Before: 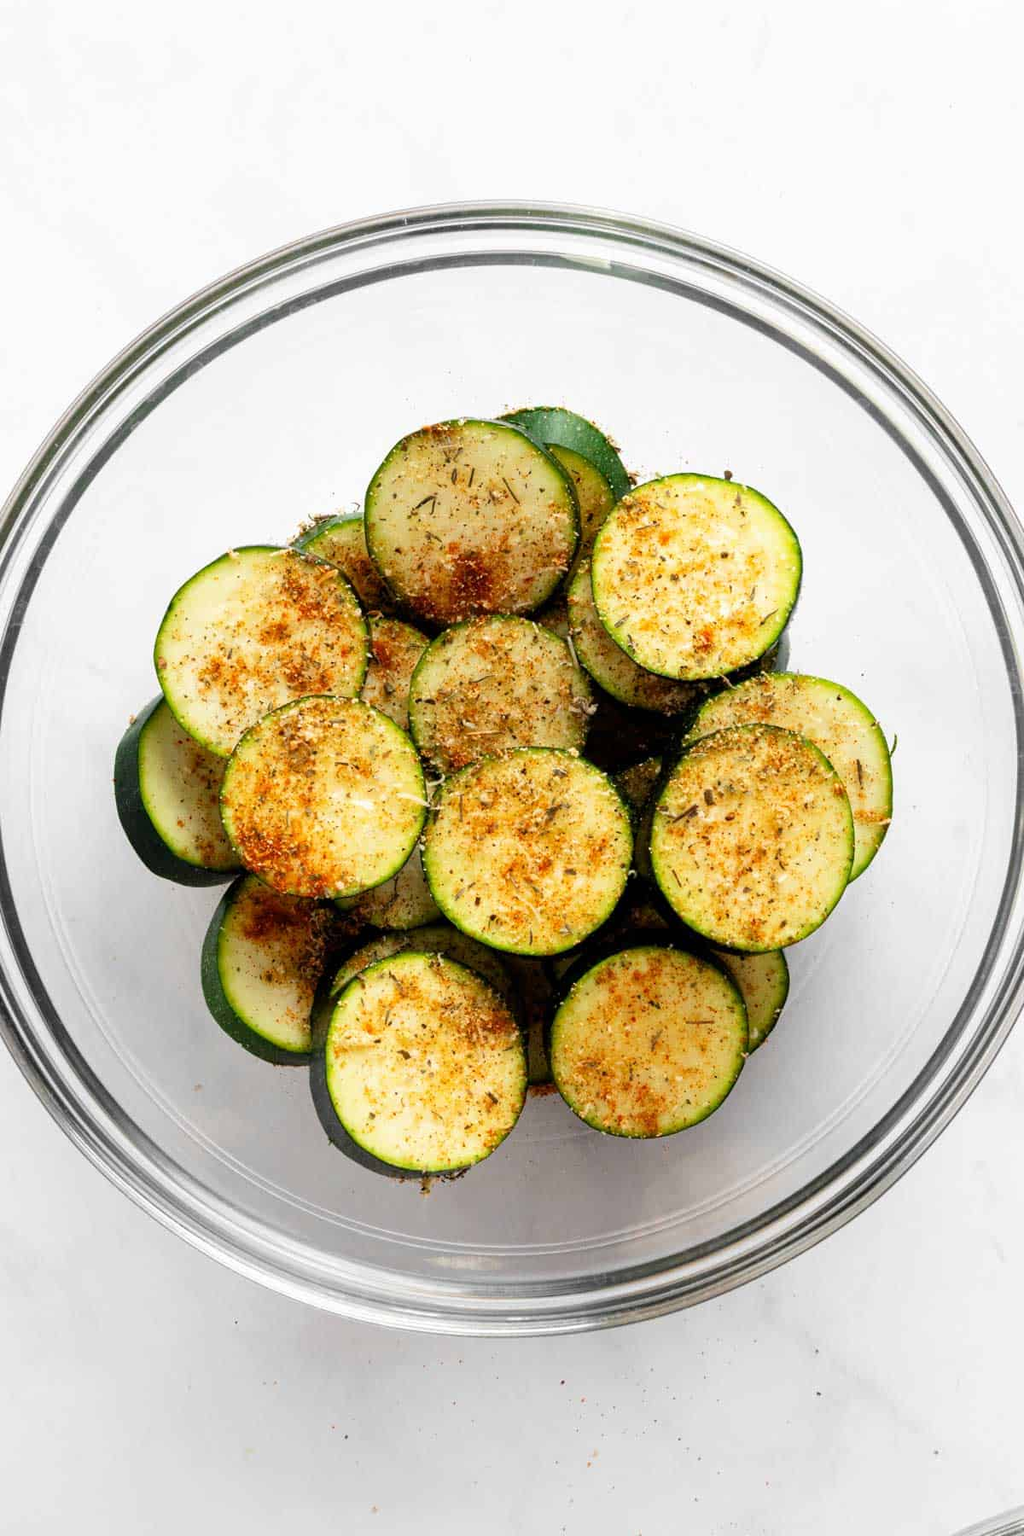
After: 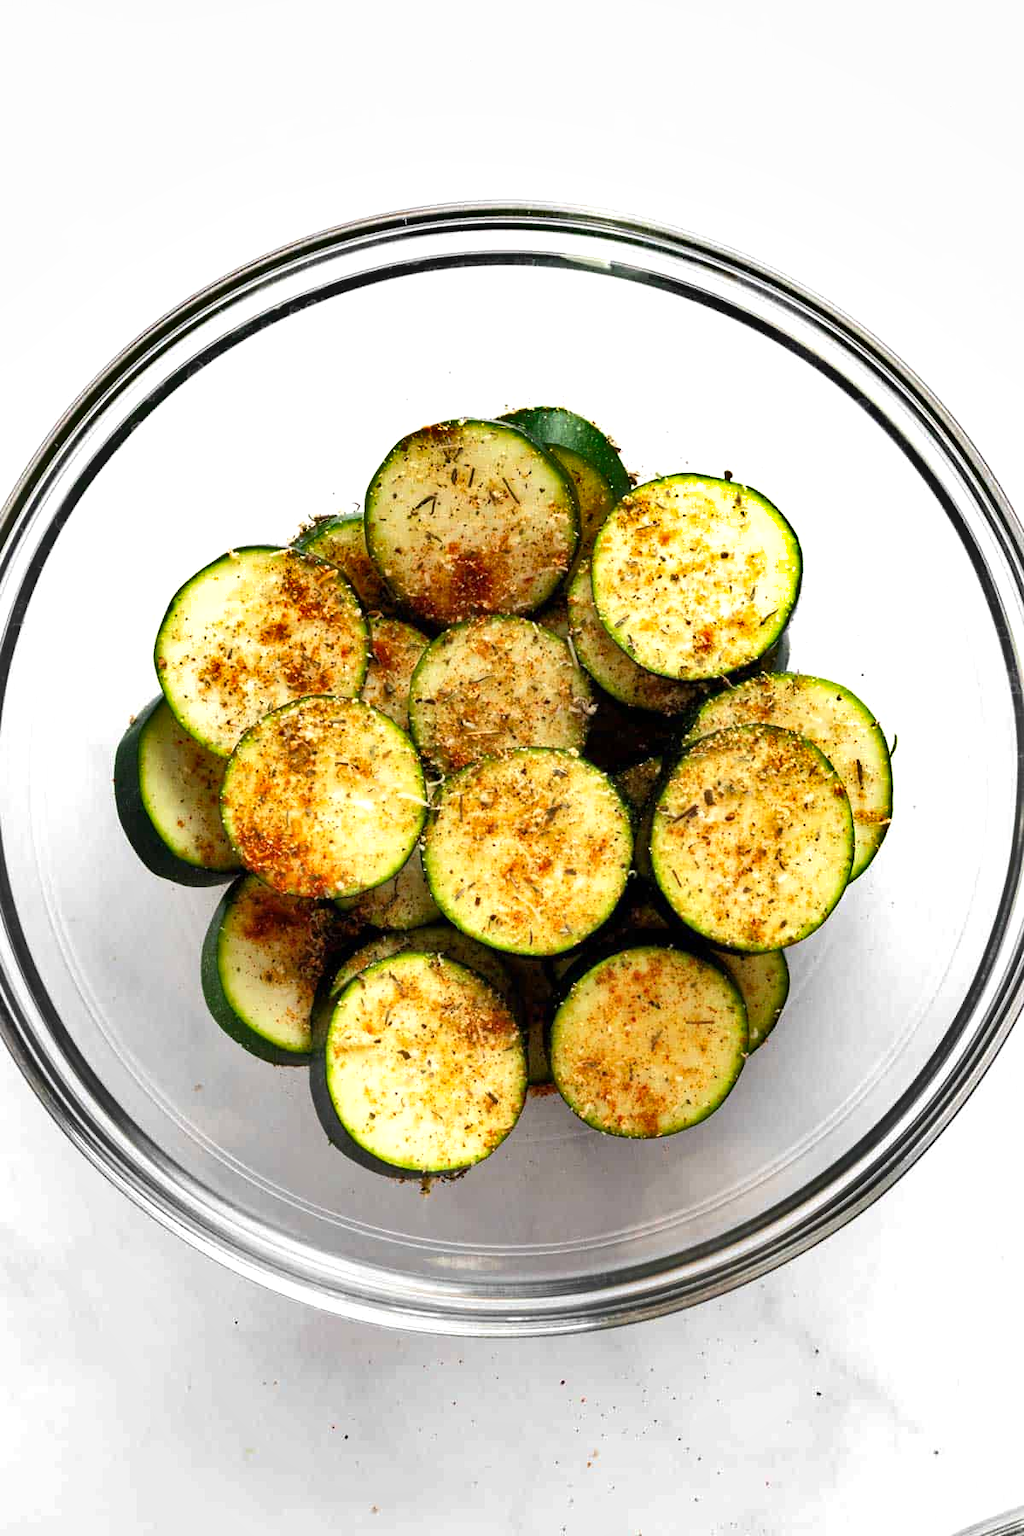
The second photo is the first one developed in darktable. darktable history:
exposure: exposure 0.297 EV, compensate highlight preservation false
shadows and highlights: soften with gaussian
